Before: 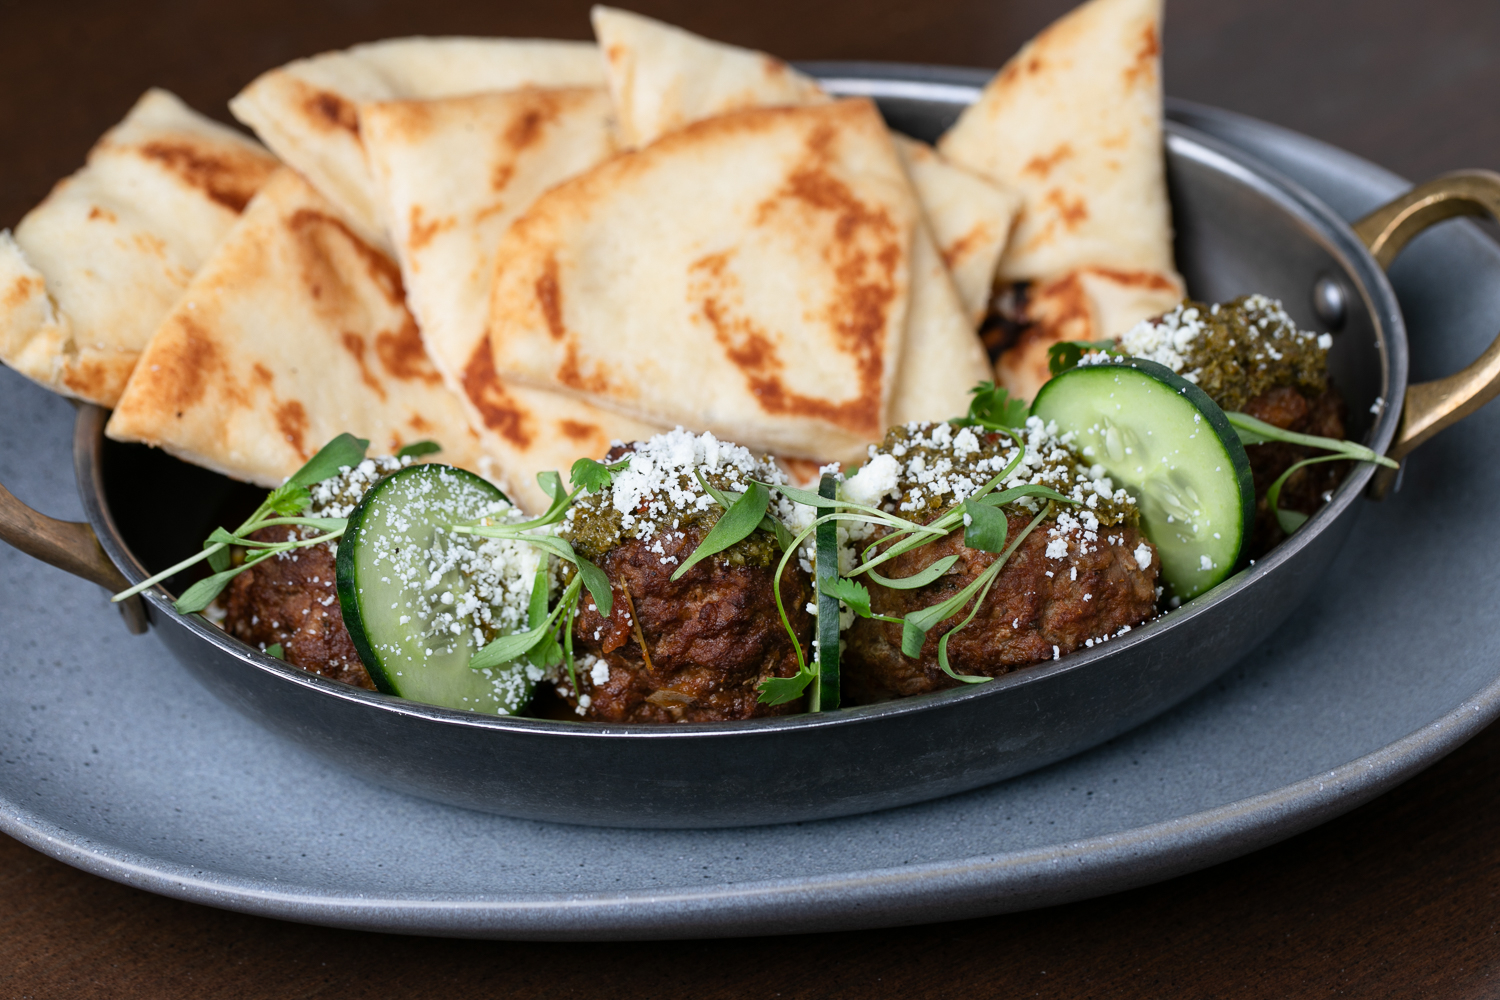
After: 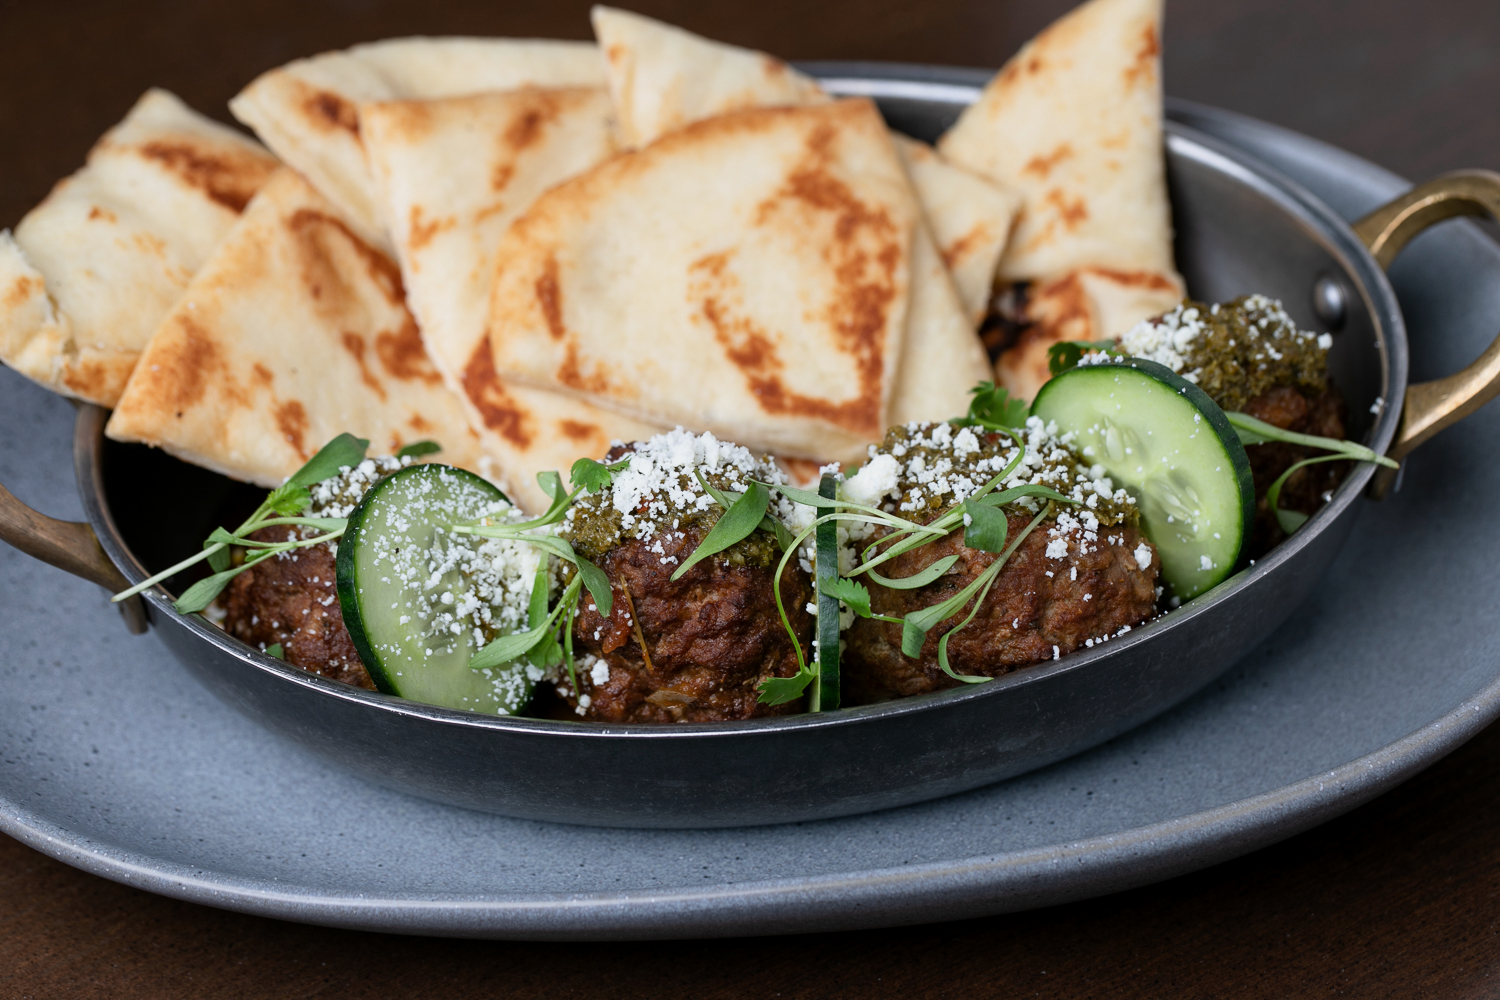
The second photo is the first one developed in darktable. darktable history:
contrast brightness saturation: contrast 0.01, saturation -0.05
exposure: black level correction 0.001, exposure -0.125 EV, compensate exposure bias true, compensate highlight preservation false
